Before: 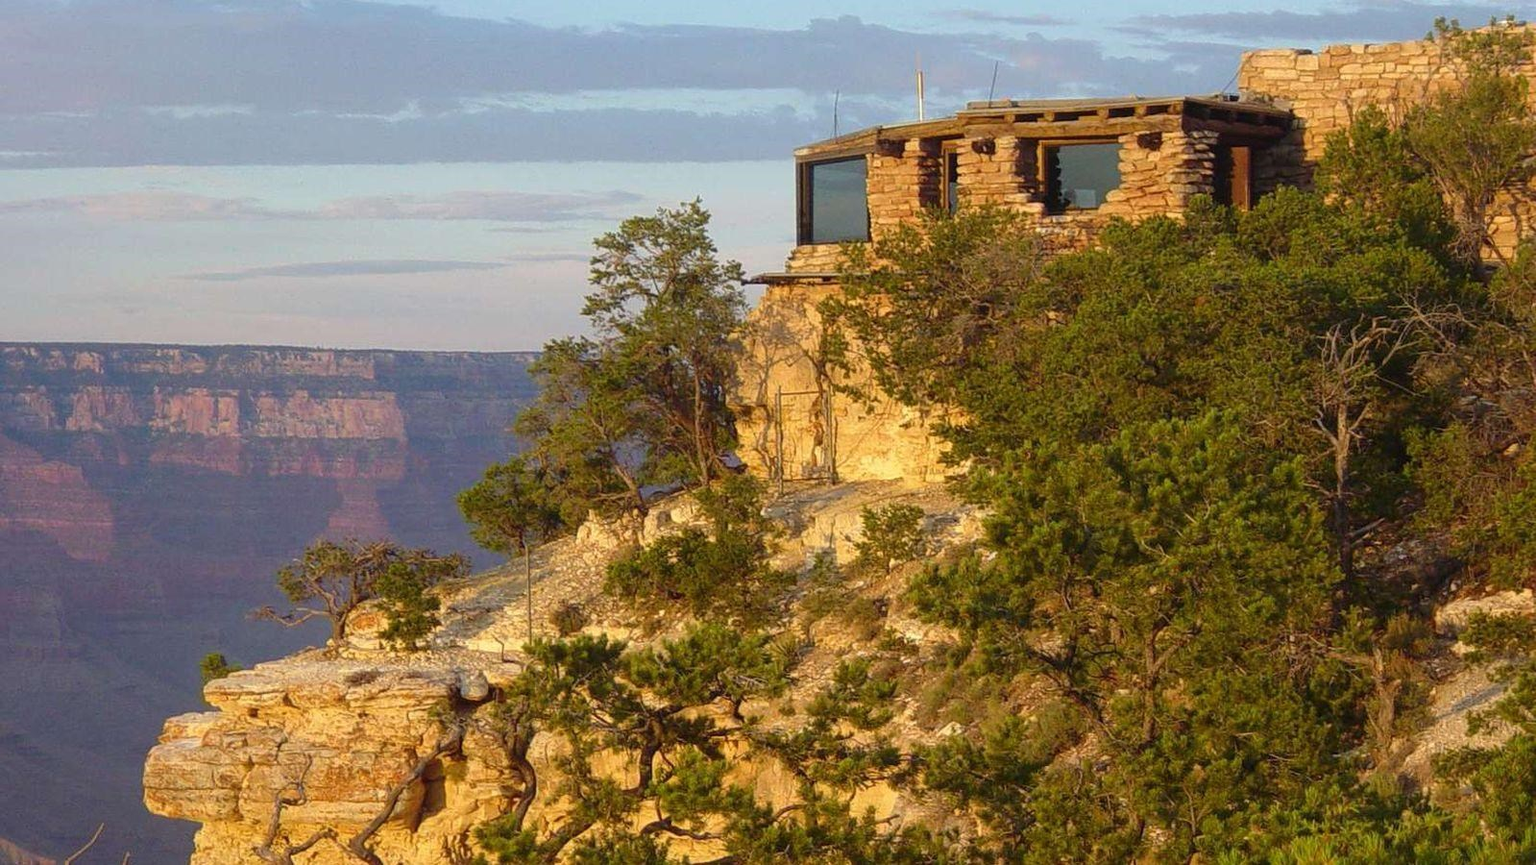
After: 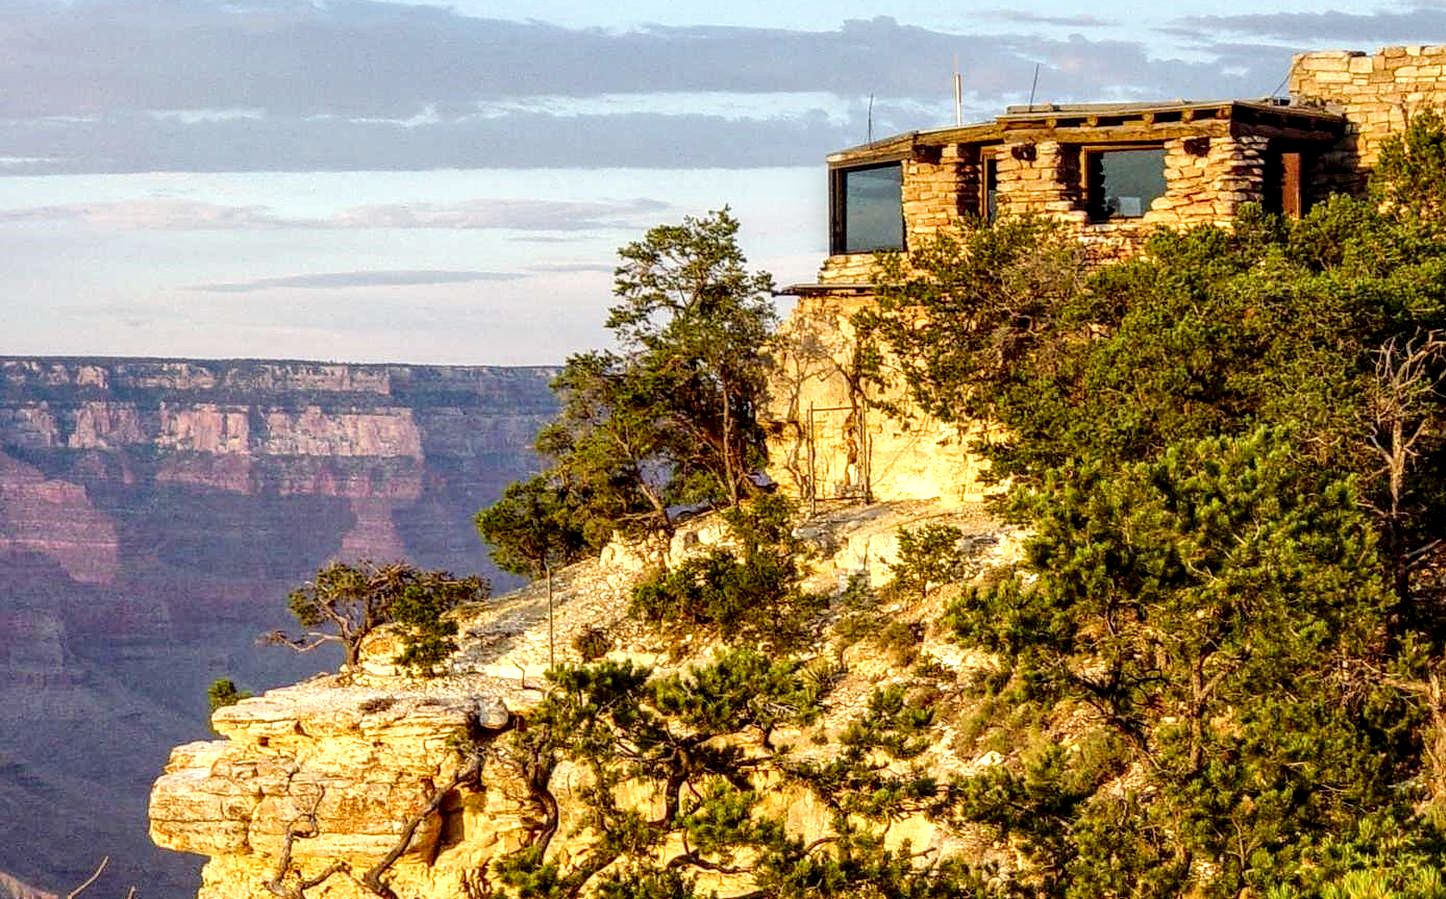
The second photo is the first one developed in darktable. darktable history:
crop: right 9.512%, bottom 0.042%
tone curve: curves: ch0 [(0, 0.023) (0.087, 0.065) (0.184, 0.168) (0.45, 0.54) (0.57, 0.683) (0.722, 0.825) (0.877, 0.948) (1, 1)]; ch1 [(0, 0) (0.388, 0.369) (0.44, 0.44) (0.489, 0.481) (0.534, 0.561) (0.657, 0.659) (1, 1)]; ch2 [(0, 0) (0.353, 0.317) (0.408, 0.427) (0.472, 0.46) (0.5, 0.496) (0.537, 0.534) (0.576, 0.592) (0.625, 0.631) (1, 1)], preserve colors none
local contrast: highlights 16%, detail 186%
